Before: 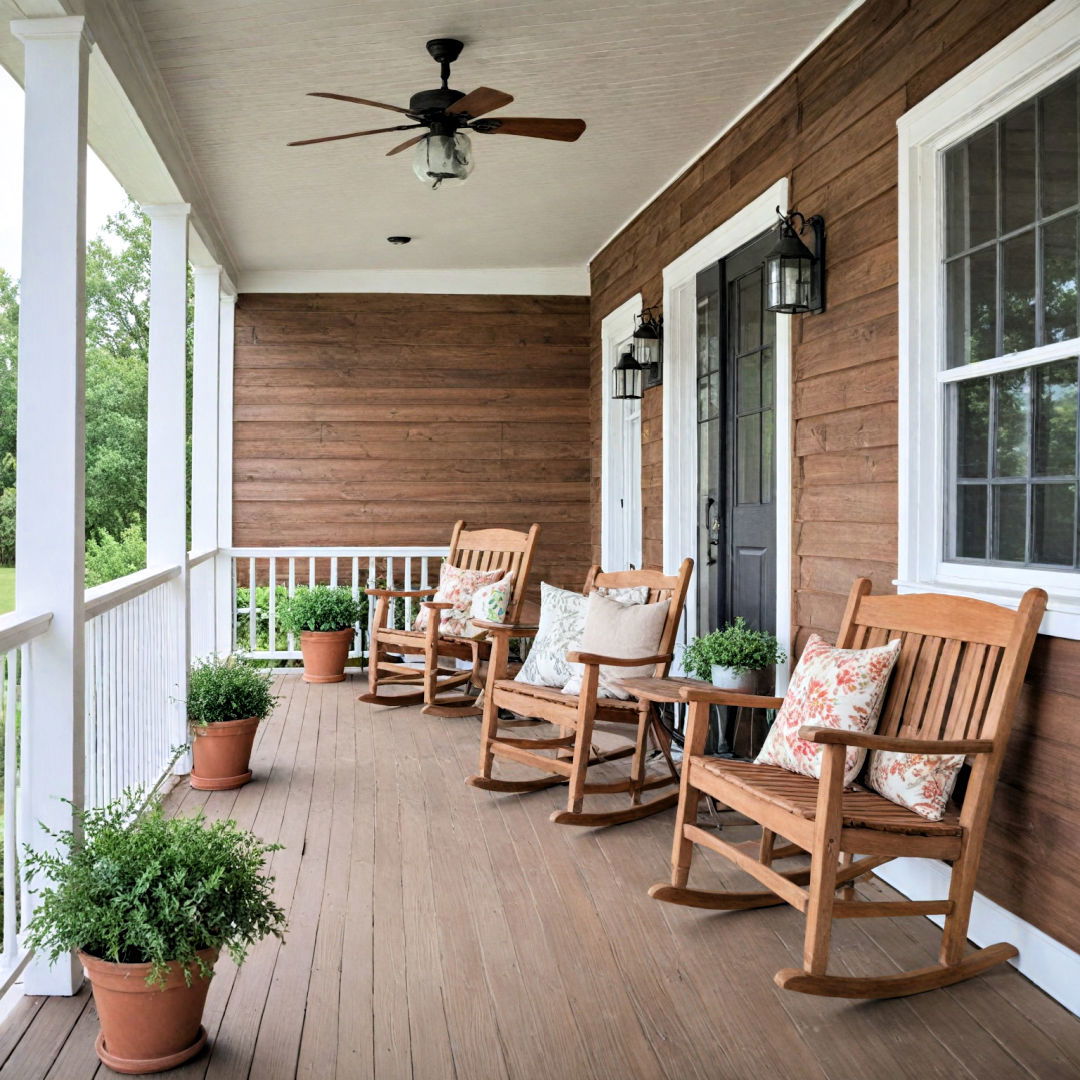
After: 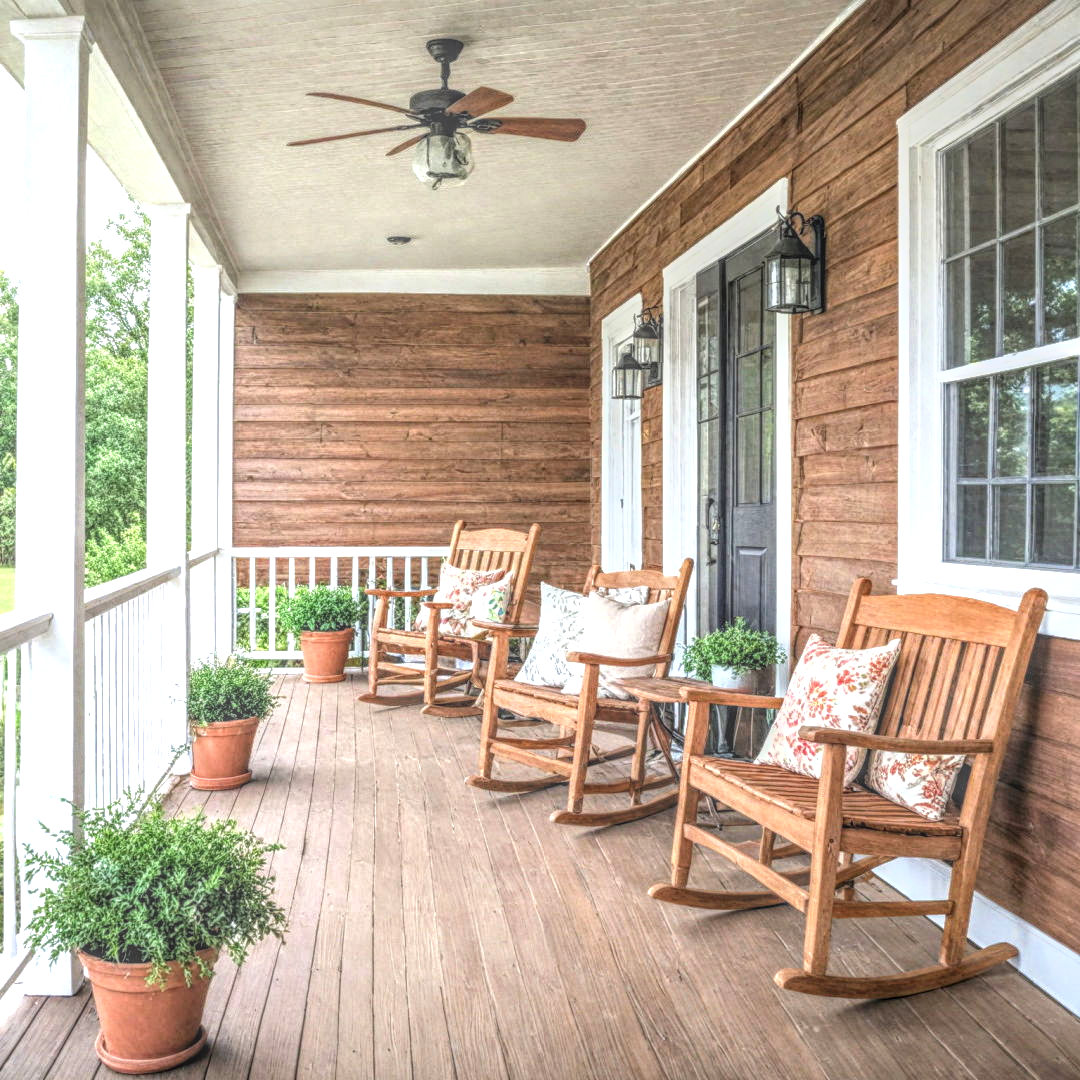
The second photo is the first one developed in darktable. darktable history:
exposure: black level correction -0.002, exposure 0.712 EV, compensate highlight preservation false
local contrast: highlights 1%, shadows 2%, detail 199%, midtone range 0.25
